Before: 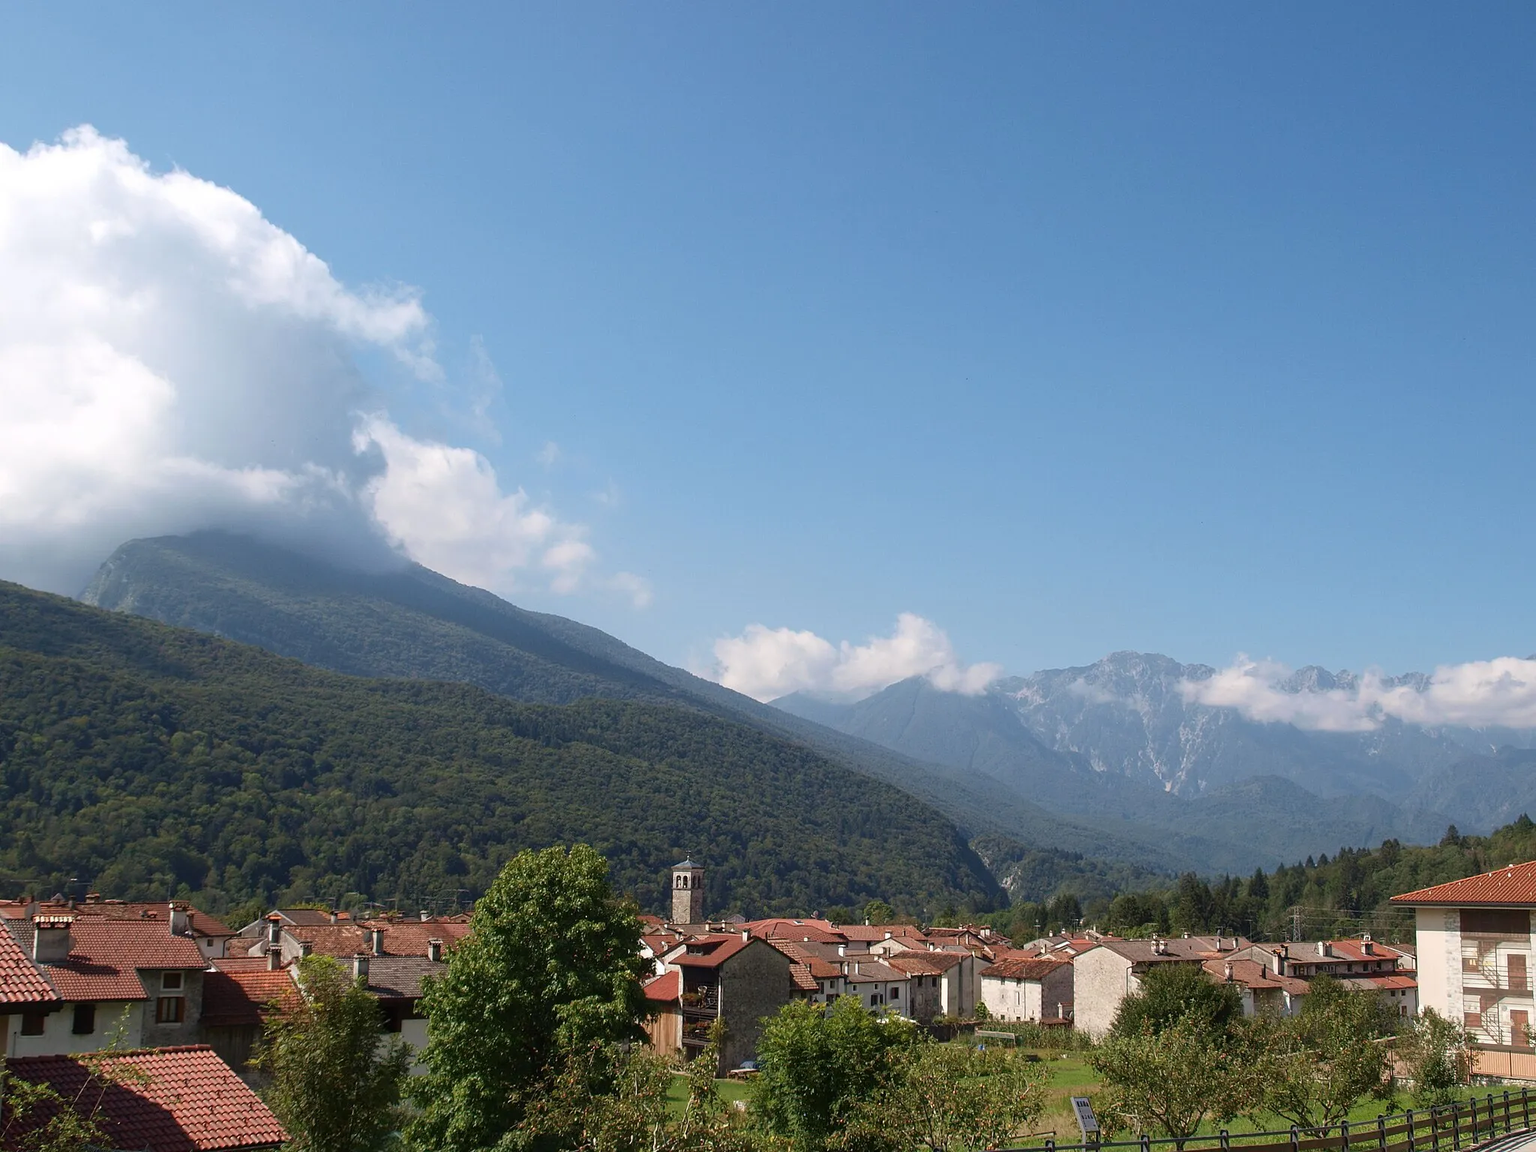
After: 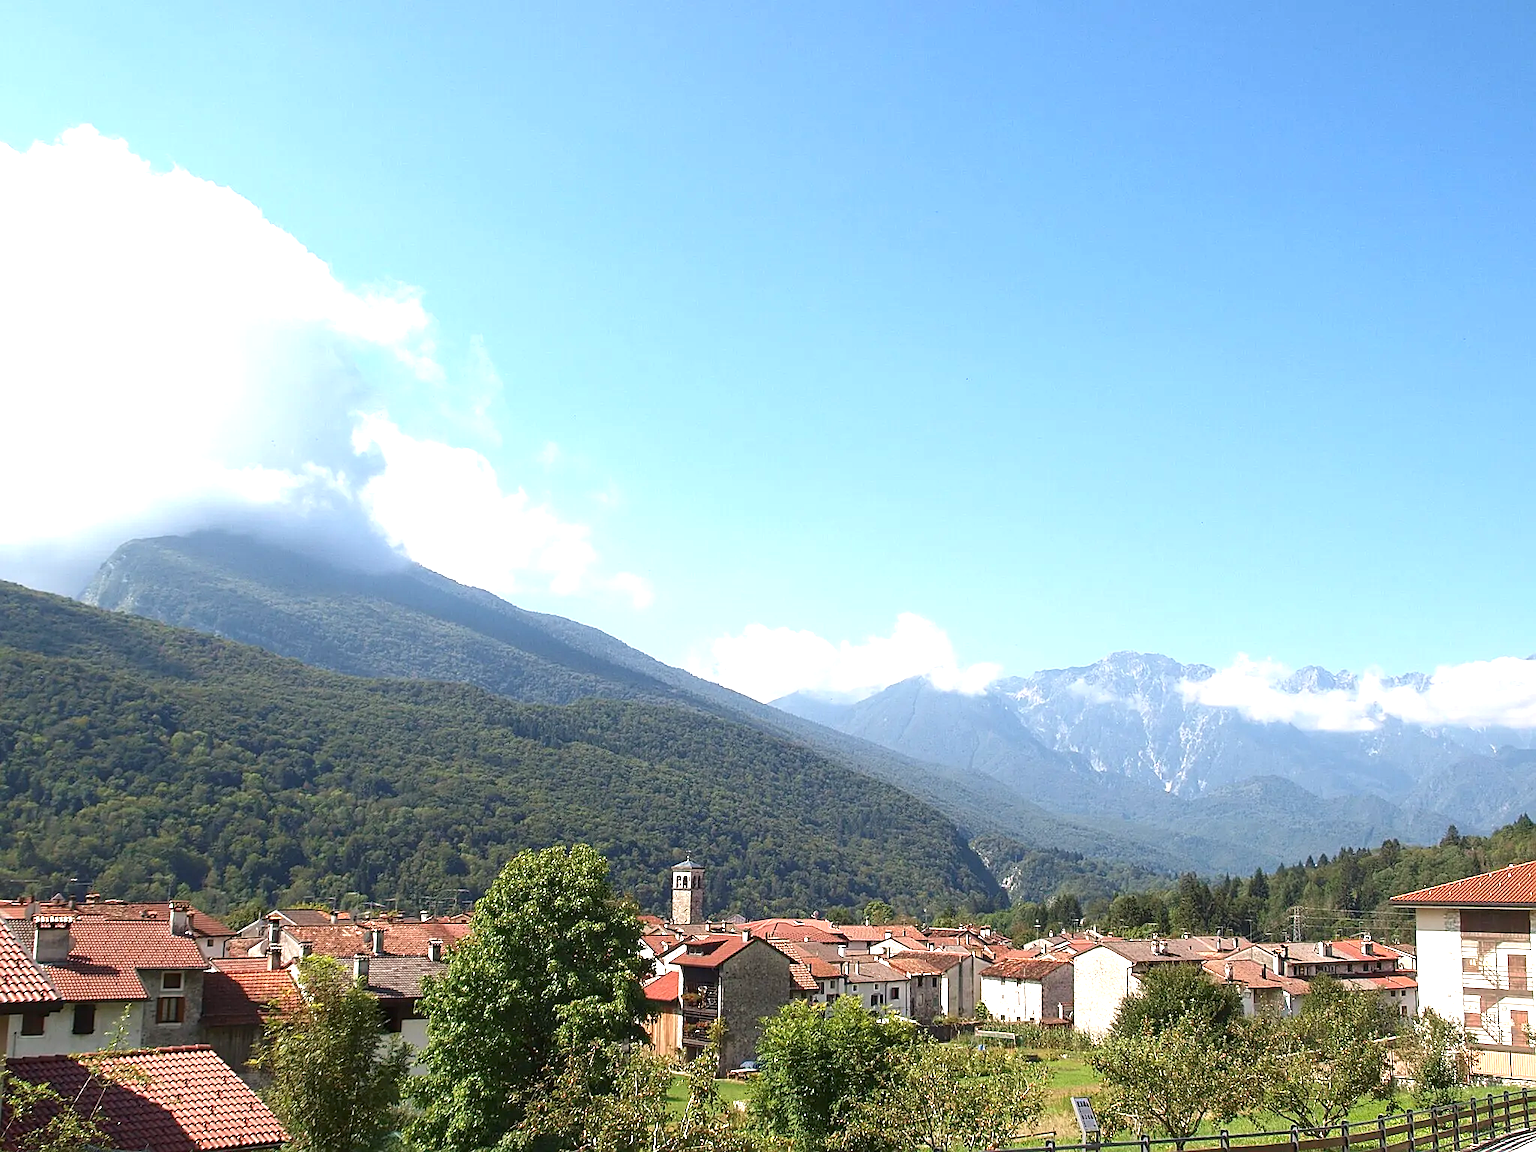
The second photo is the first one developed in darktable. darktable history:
exposure: exposure 1.137 EV, compensate highlight preservation false
sharpen: on, module defaults
